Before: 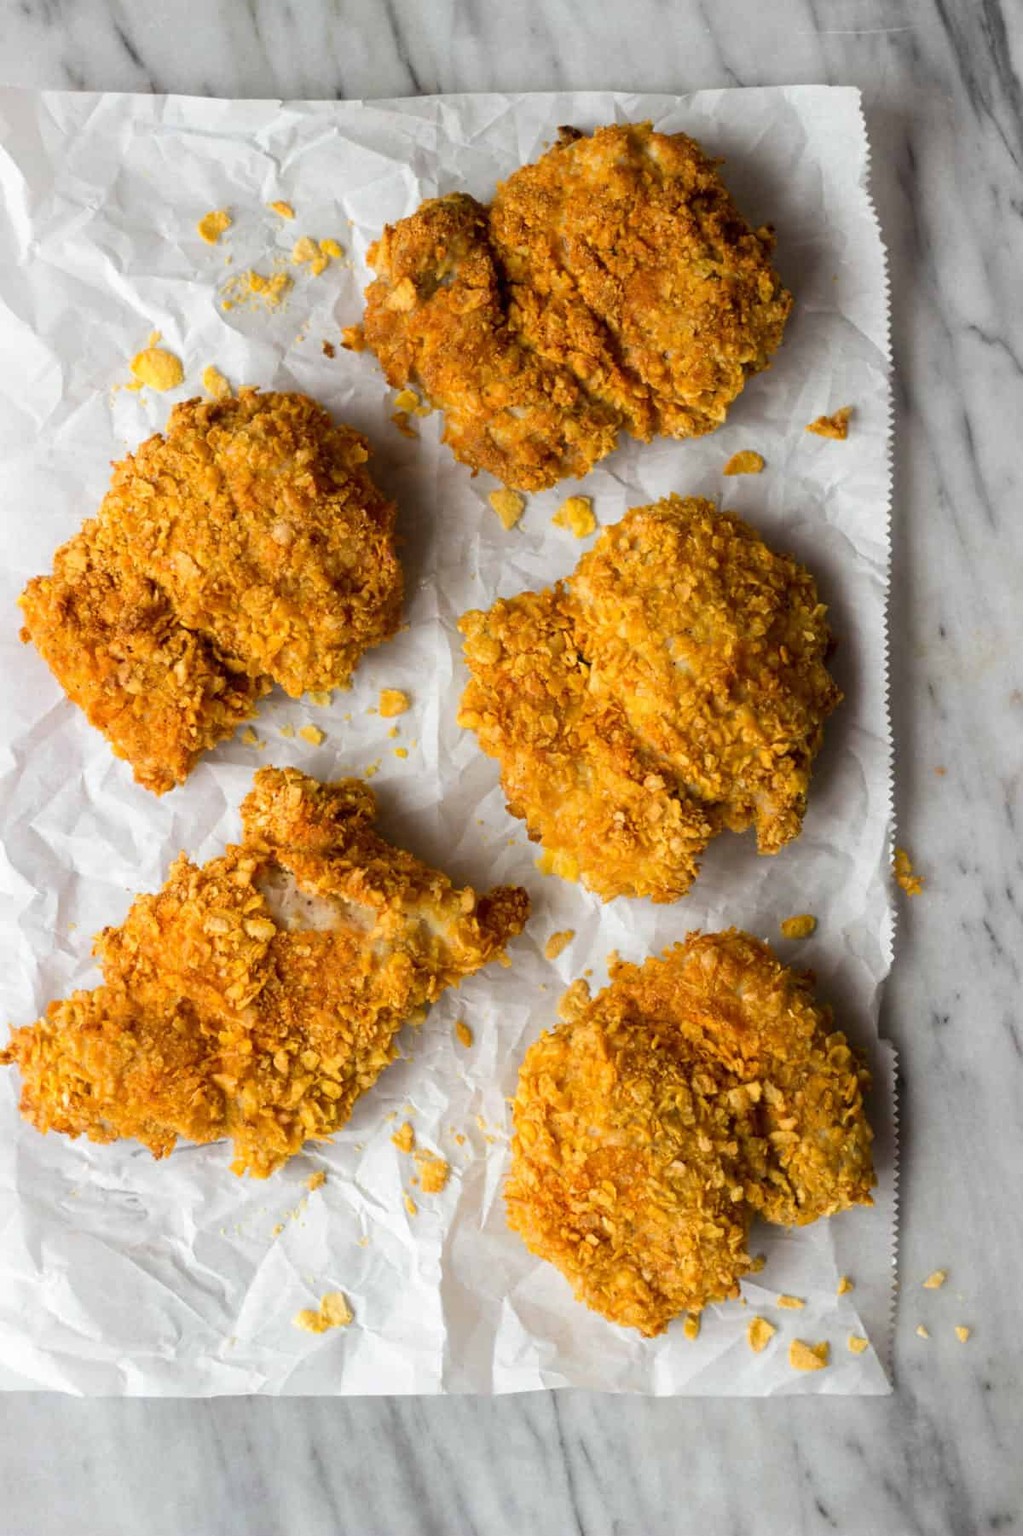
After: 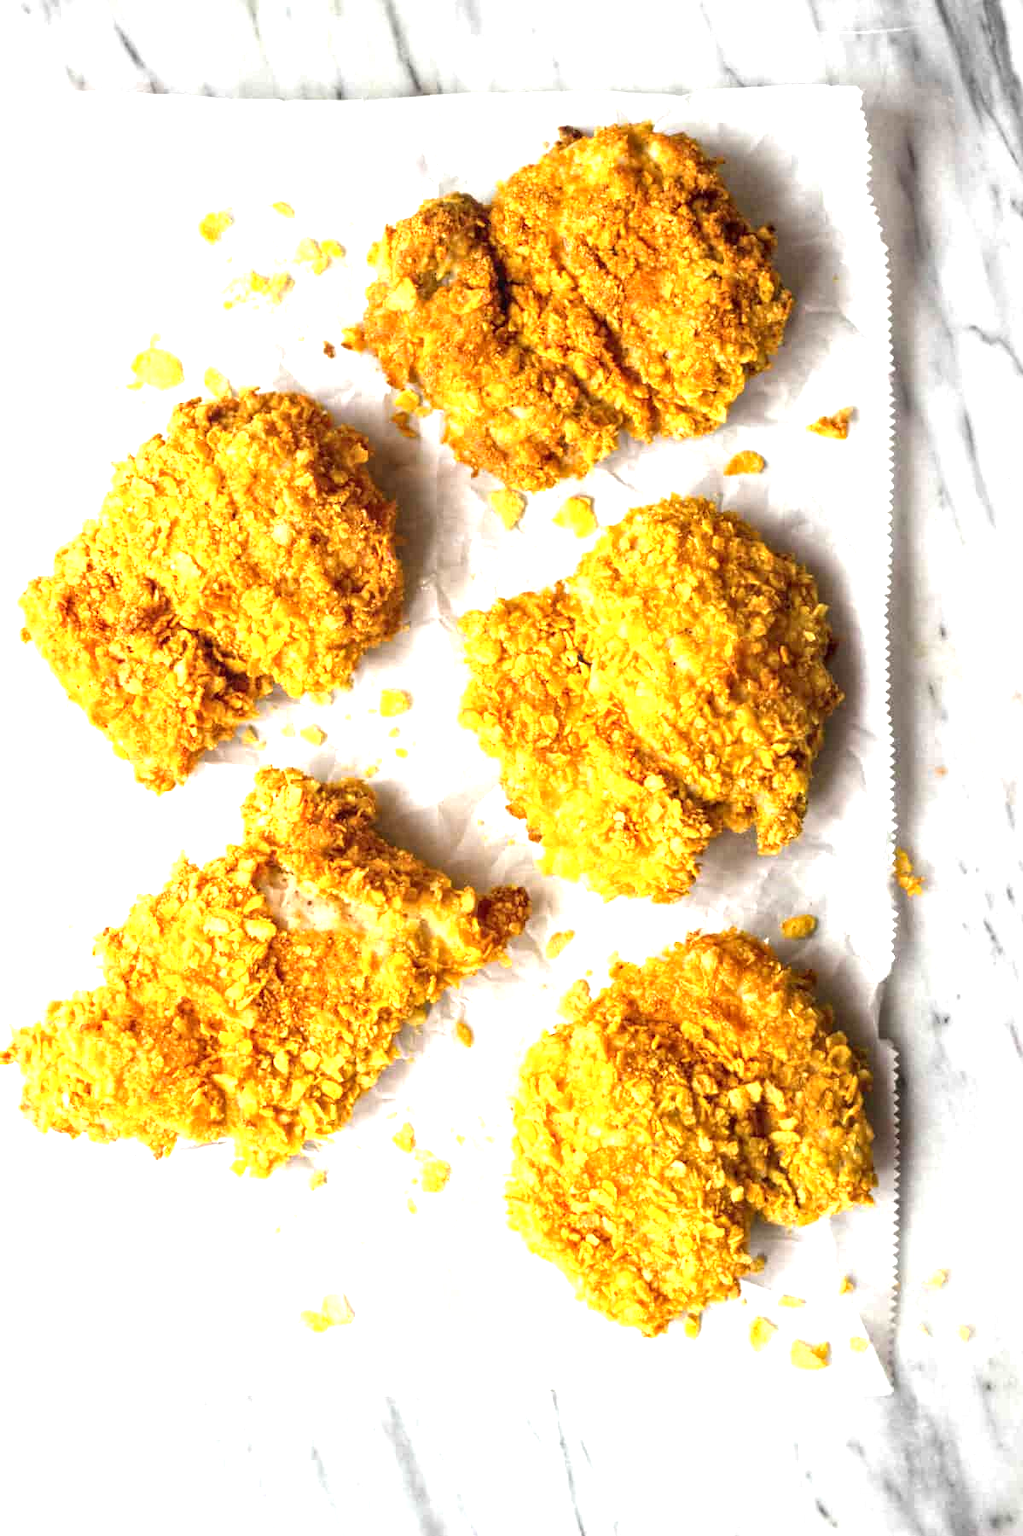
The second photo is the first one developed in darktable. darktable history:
exposure: black level correction 0, exposure 1.474 EV, compensate highlight preservation false
local contrast: on, module defaults
